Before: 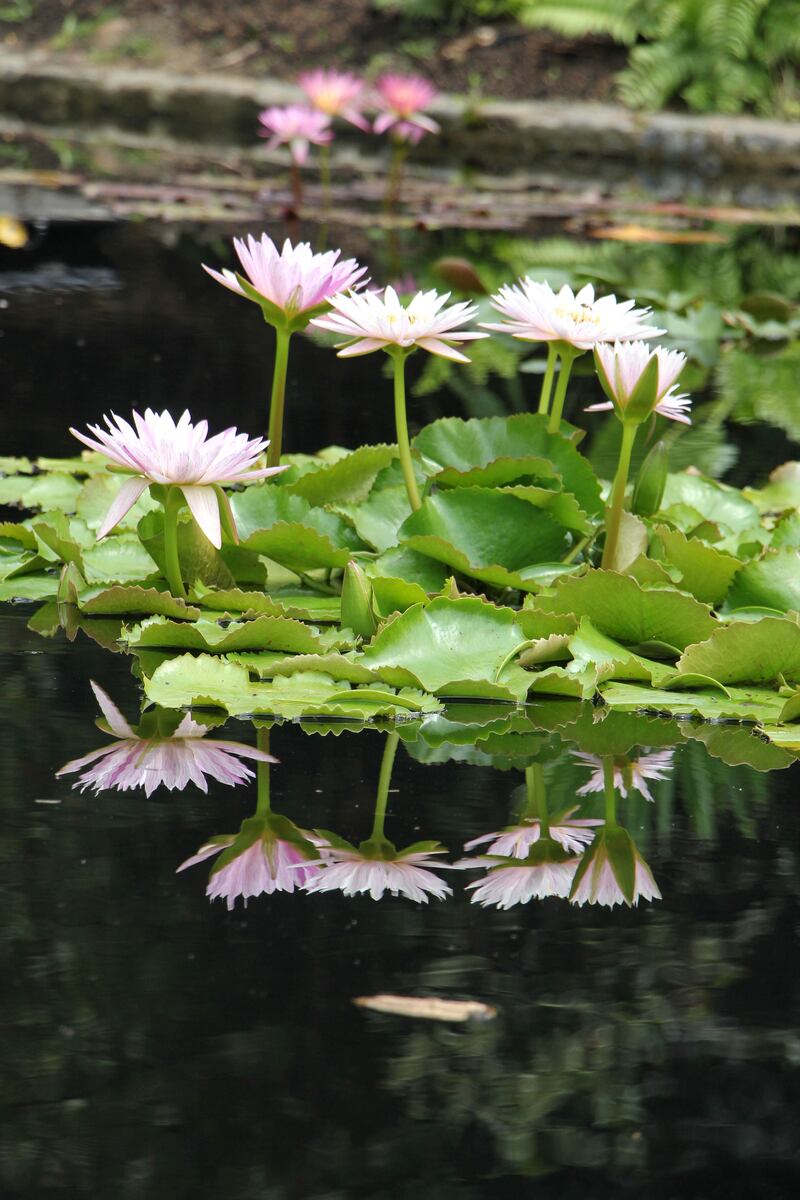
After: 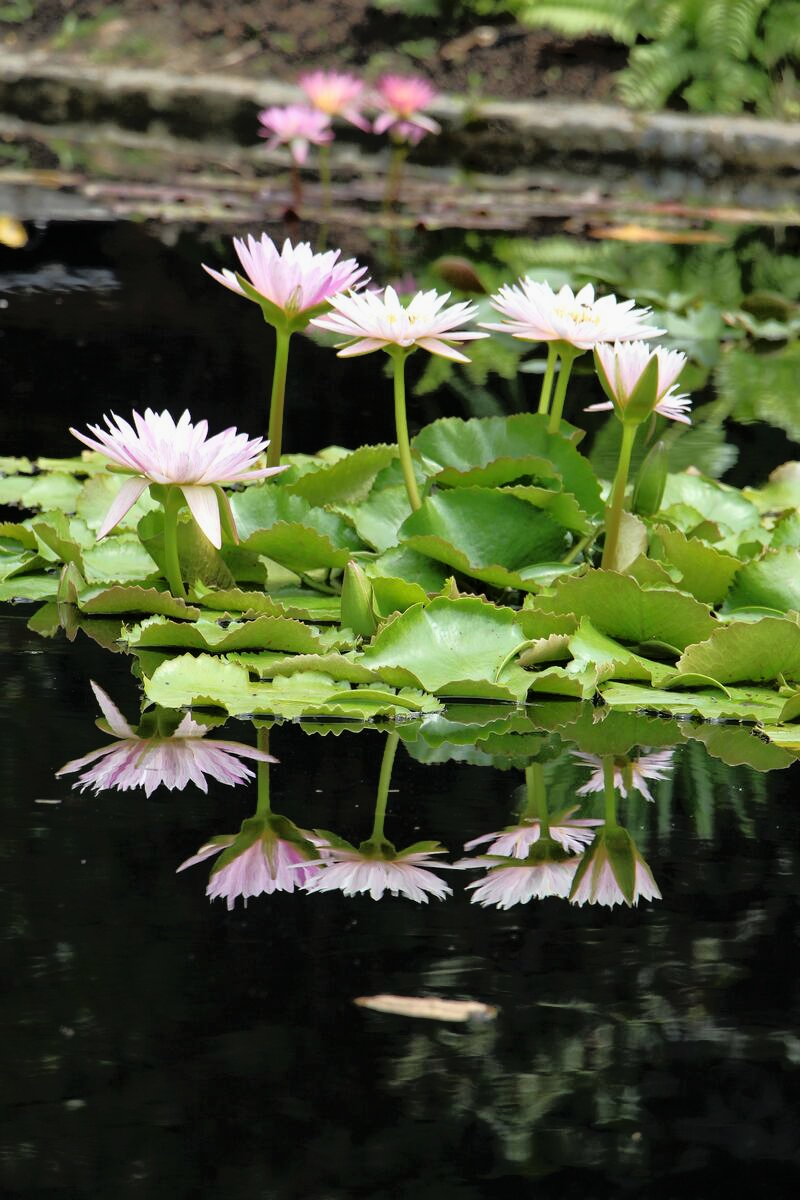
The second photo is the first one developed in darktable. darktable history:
tone equalizer: -8 EV -1.85 EV, -7 EV -1.13 EV, -6 EV -1.64 EV, edges refinement/feathering 500, mask exposure compensation -1.57 EV, preserve details no
